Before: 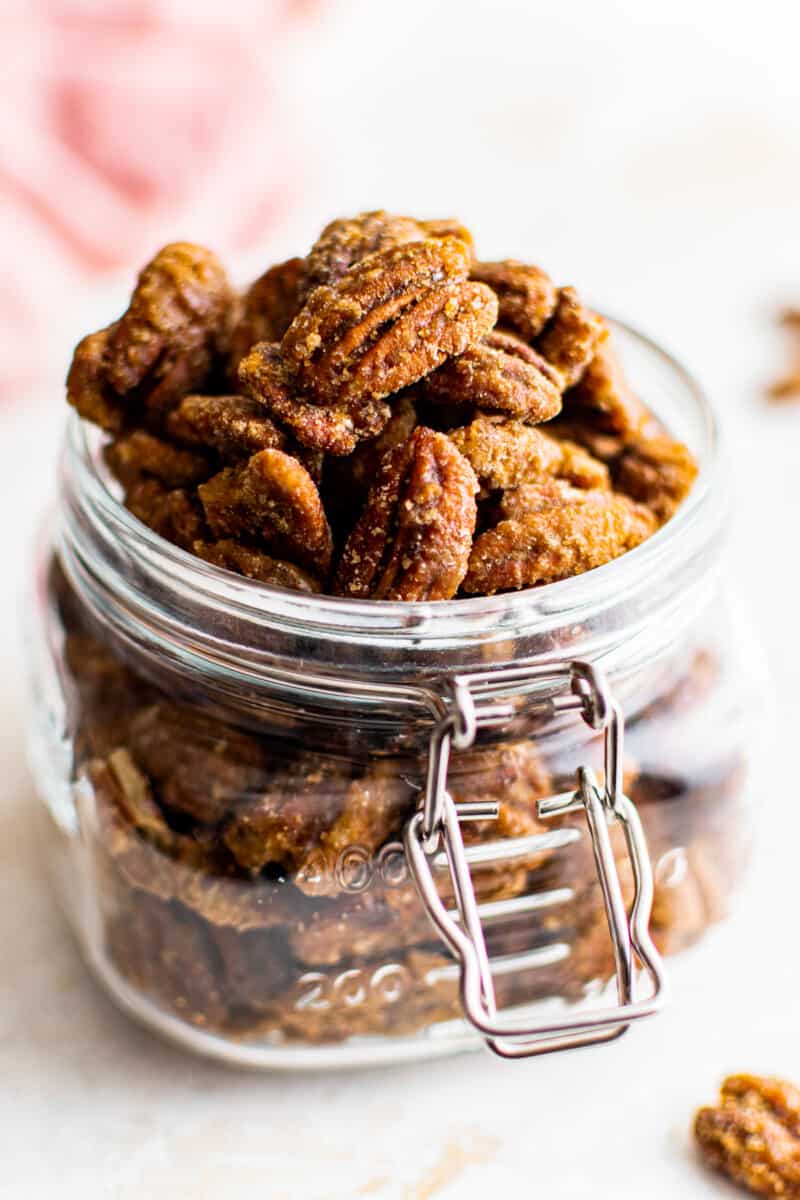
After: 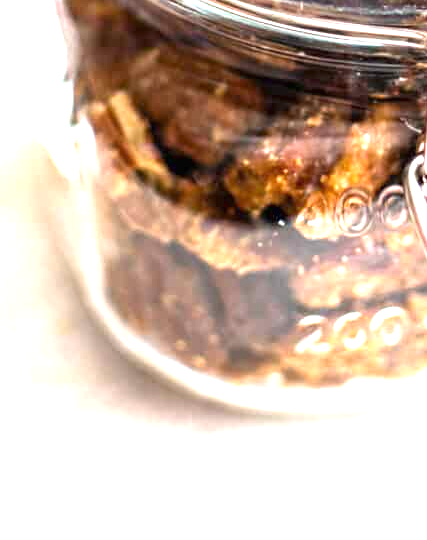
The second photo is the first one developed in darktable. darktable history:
exposure: black level correction 0, exposure 1.5 EV, compensate exposure bias true, compensate highlight preservation false
crop and rotate: top 54.778%, right 46.61%, bottom 0.159%
